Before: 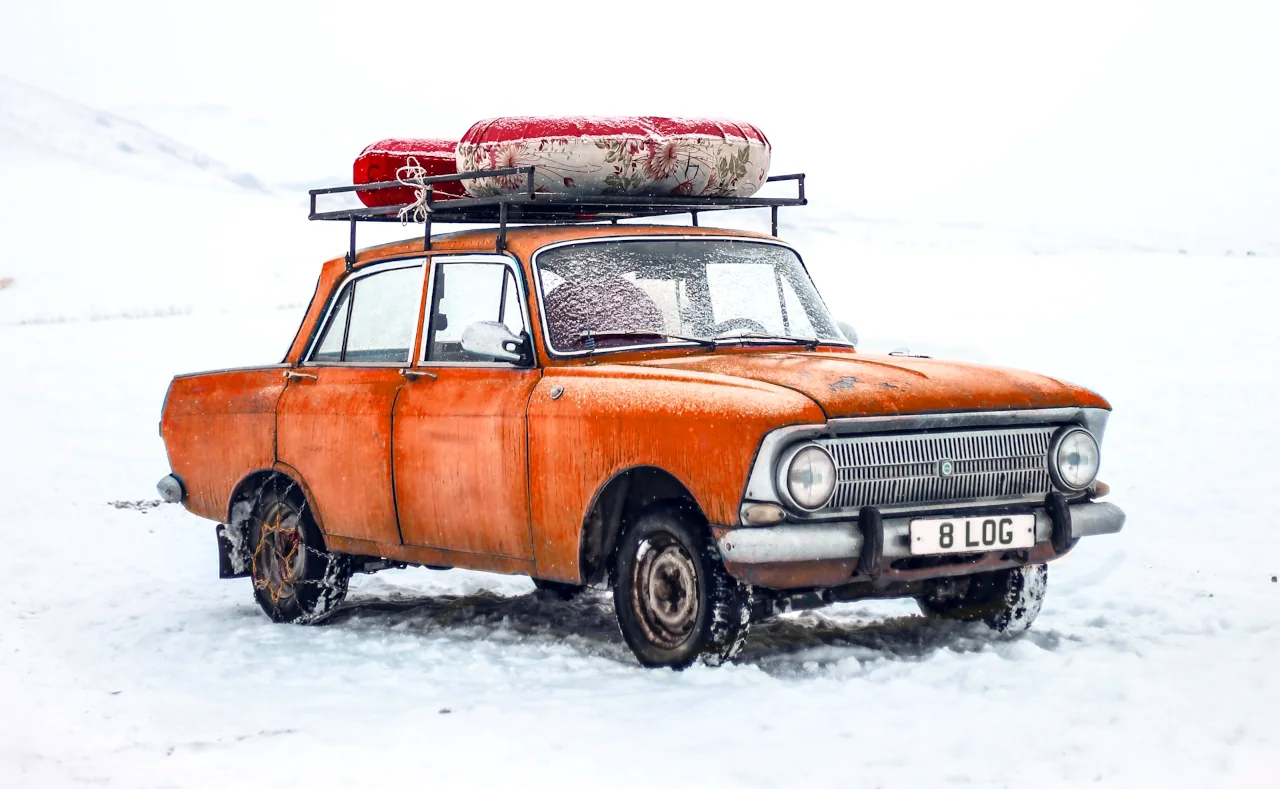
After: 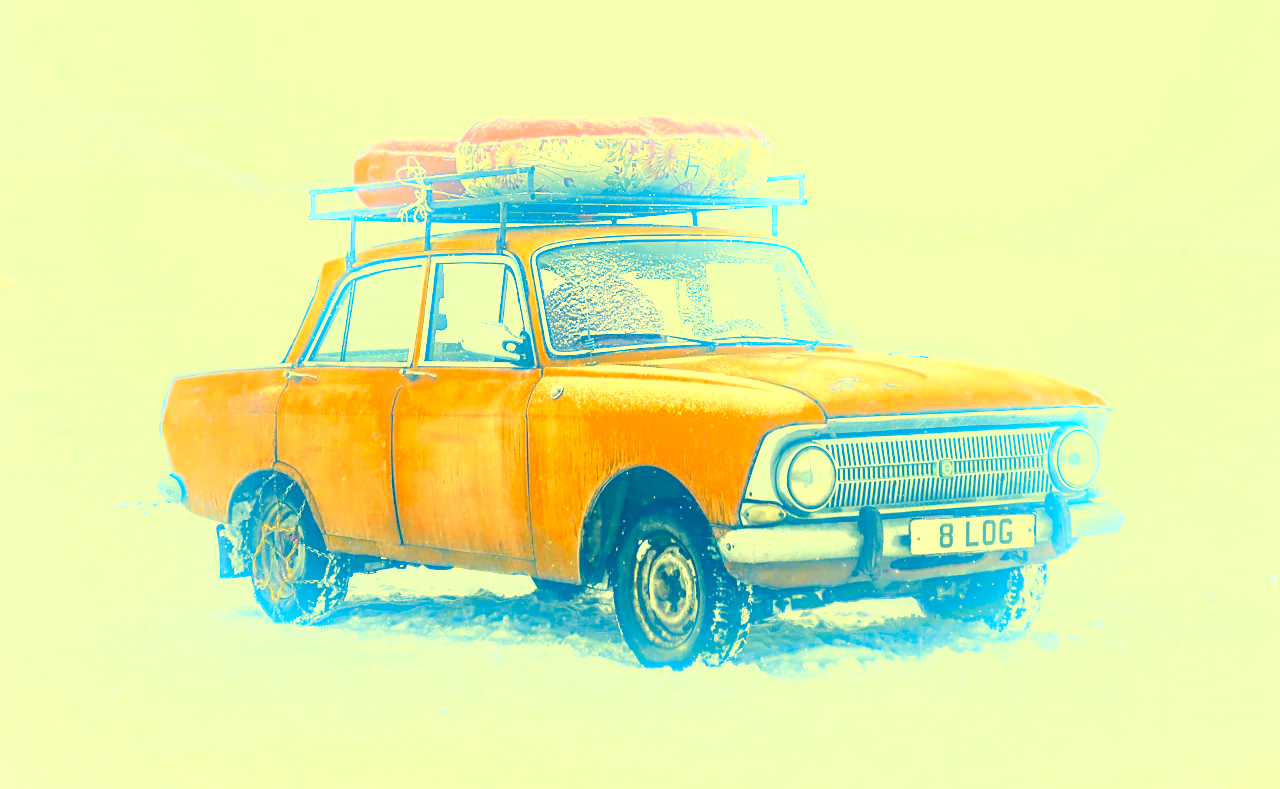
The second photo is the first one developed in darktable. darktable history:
exposure: black level correction 0, exposure 0.7 EV, compensate exposure bias true, compensate highlight preservation false
bloom: on, module defaults
contrast brightness saturation: contrast 0.04, saturation 0.07
color correction: highlights a* -15.58, highlights b* 40, shadows a* -40, shadows b* -26.18
shadows and highlights: radius 125.46, shadows 21.19, highlights -21.19, low approximation 0.01
sharpen: on, module defaults
